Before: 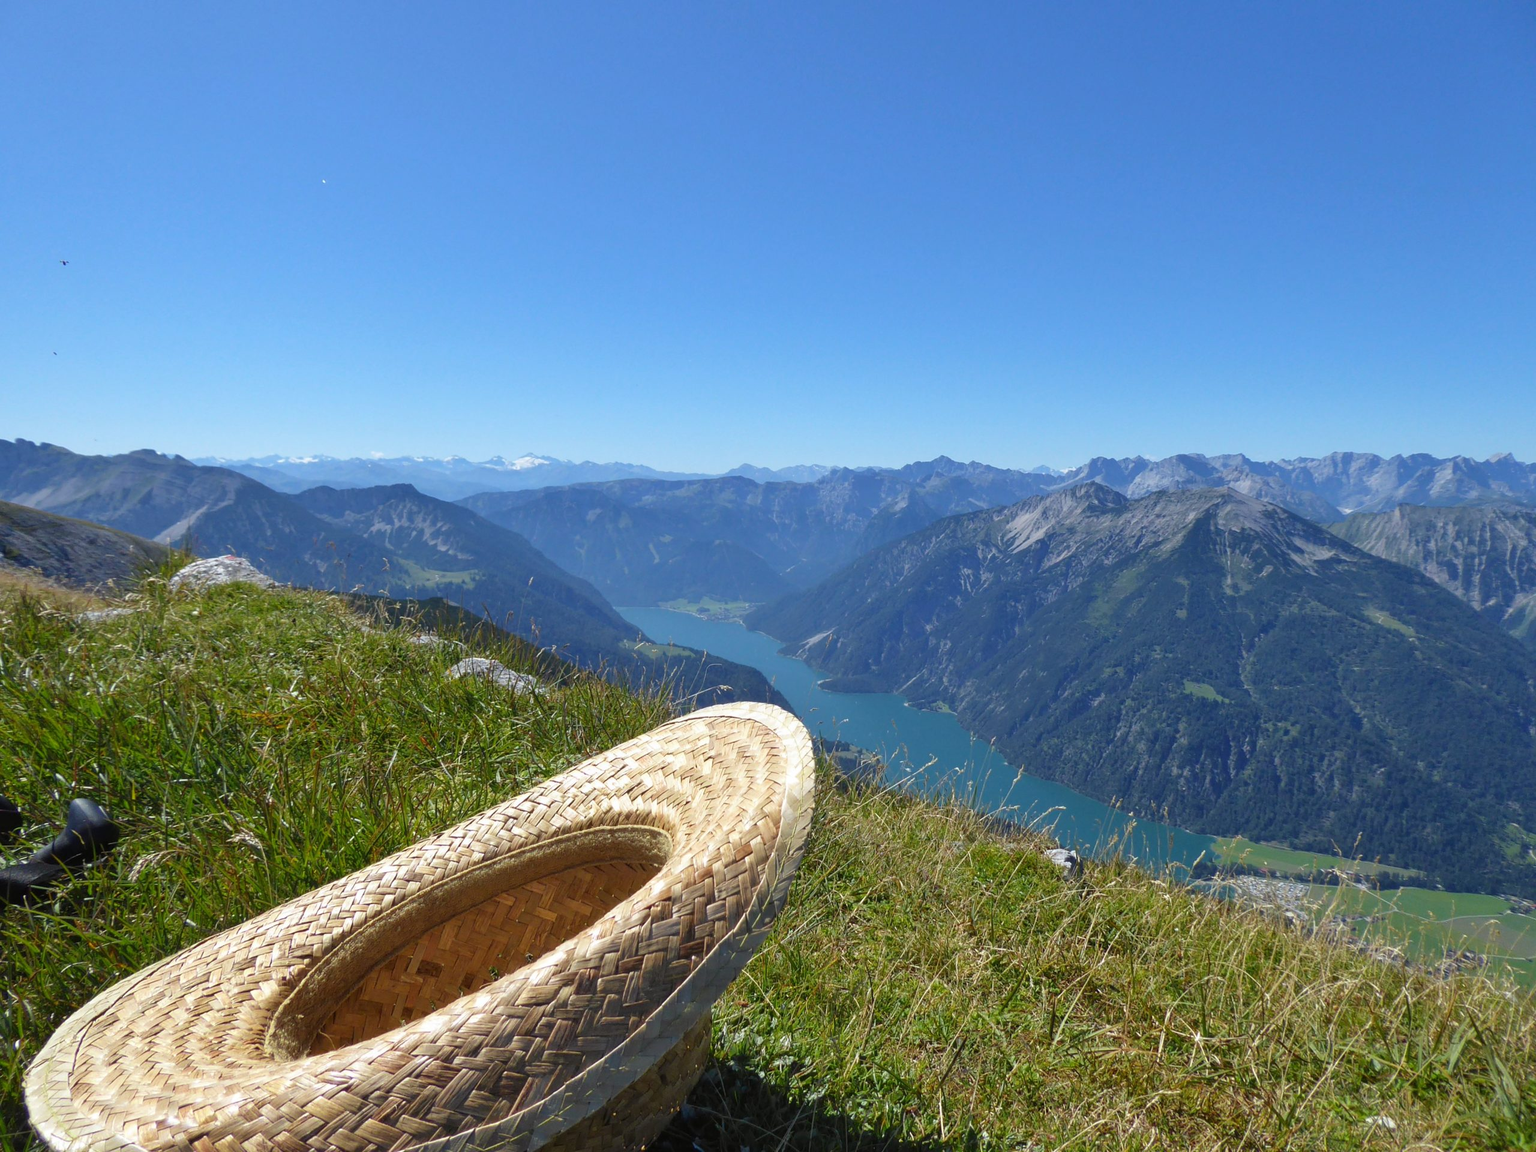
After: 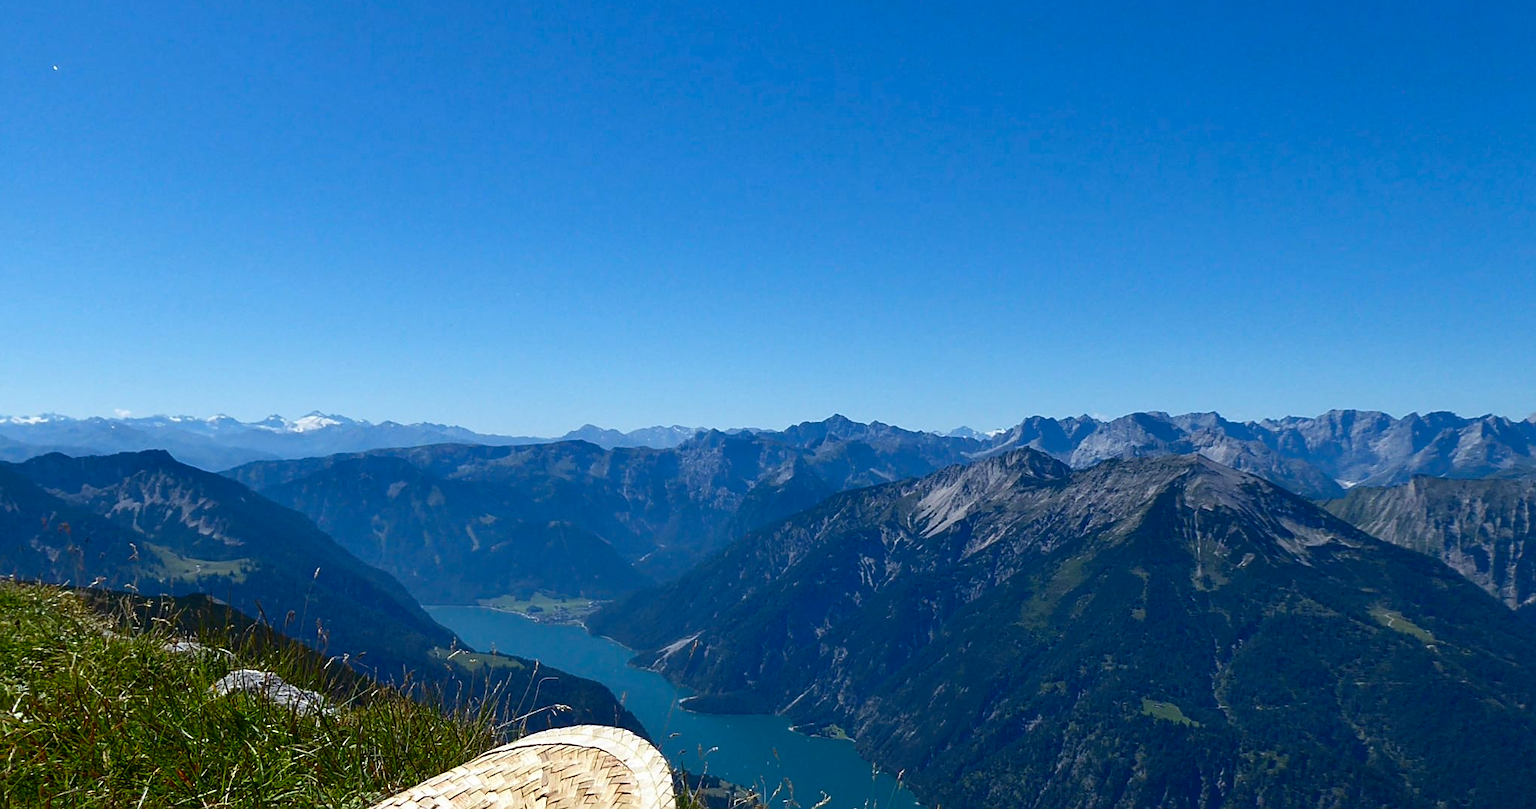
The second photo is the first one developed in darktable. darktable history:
sharpen: on, module defaults
crop: left 18.266%, top 11.119%, right 2.555%, bottom 33.227%
contrast brightness saturation: contrast 0.128, brightness -0.228, saturation 0.144
levels: black 8.54%
